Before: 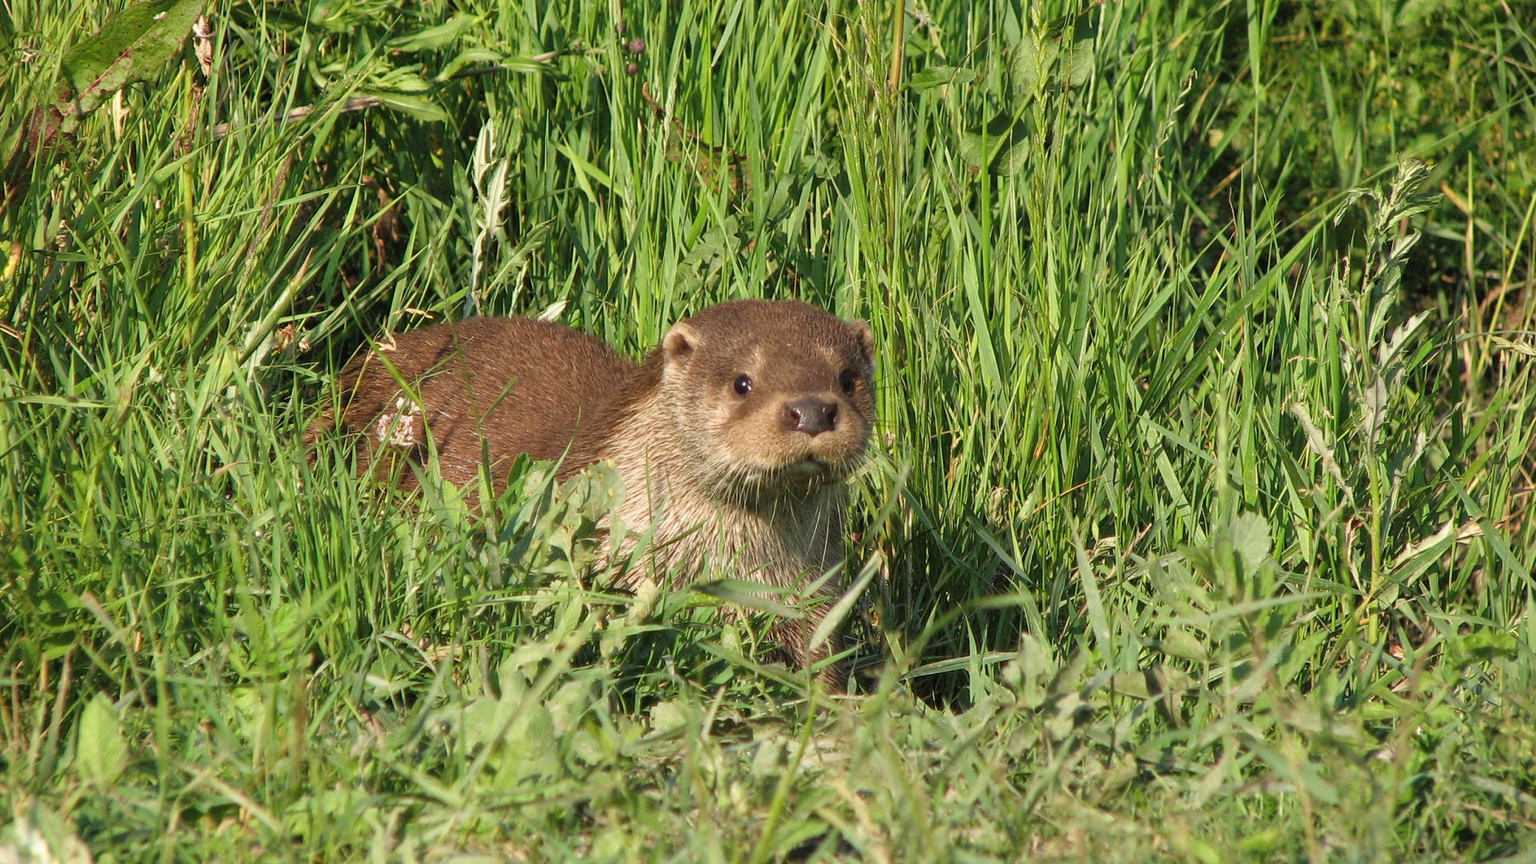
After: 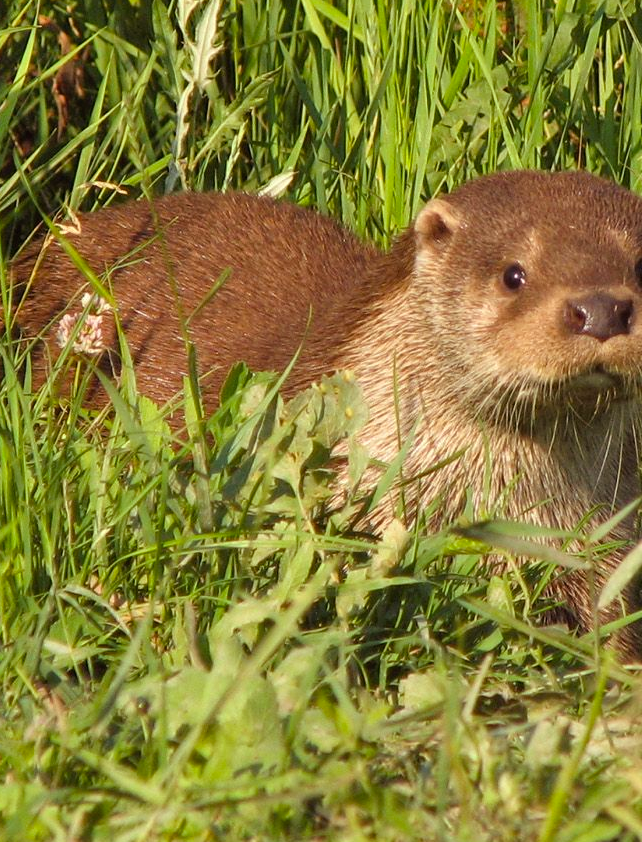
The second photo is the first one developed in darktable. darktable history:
shadows and highlights: low approximation 0.01, soften with gaussian
color balance rgb: shadows lift › chroma 2.045%, shadows lift › hue 249.5°, power › chroma 1.558%, power › hue 25.54°, linear chroma grading › global chroma 14.495%, perceptual saturation grading › global saturation 0.468%
crop and rotate: left 21.572%, top 19.061%, right 44.941%, bottom 2.97%
